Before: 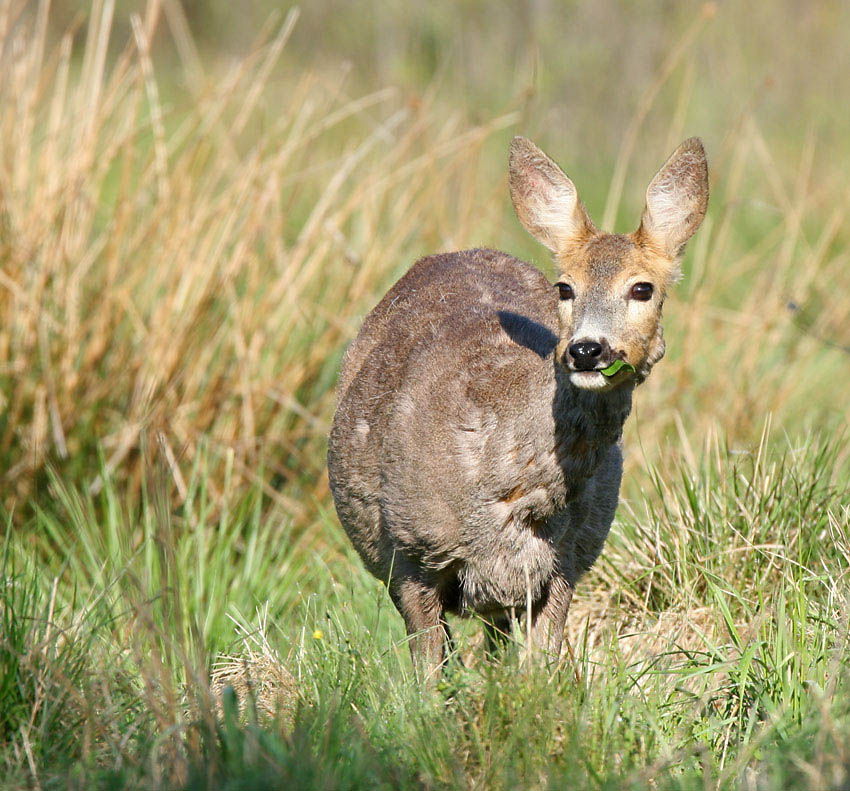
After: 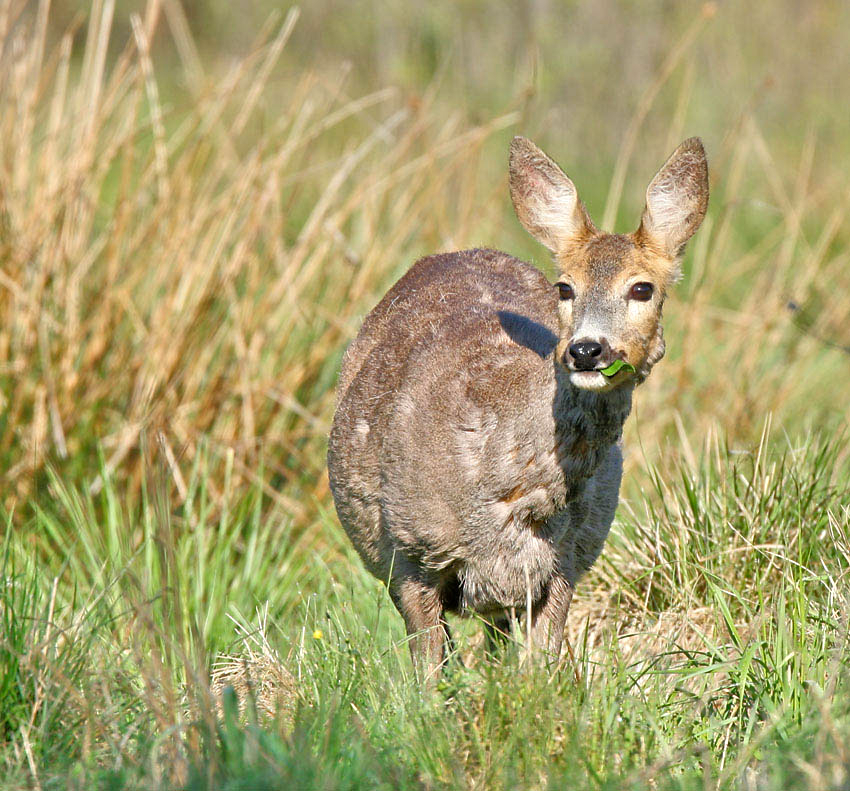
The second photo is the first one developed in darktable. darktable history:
tone equalizer: -7 EV 0.15 EV, -6 EV 0.6 EV, -5 EV 1.15 EV, -4 EV 1.33 EV, -3 EV 1.15 EV, -2 EV 0.6 EV, -1 EV 0.15 EV, mask exposure compensation -0.5 EV
shadows and highlights: shadows 52.42, soften with gaussian
